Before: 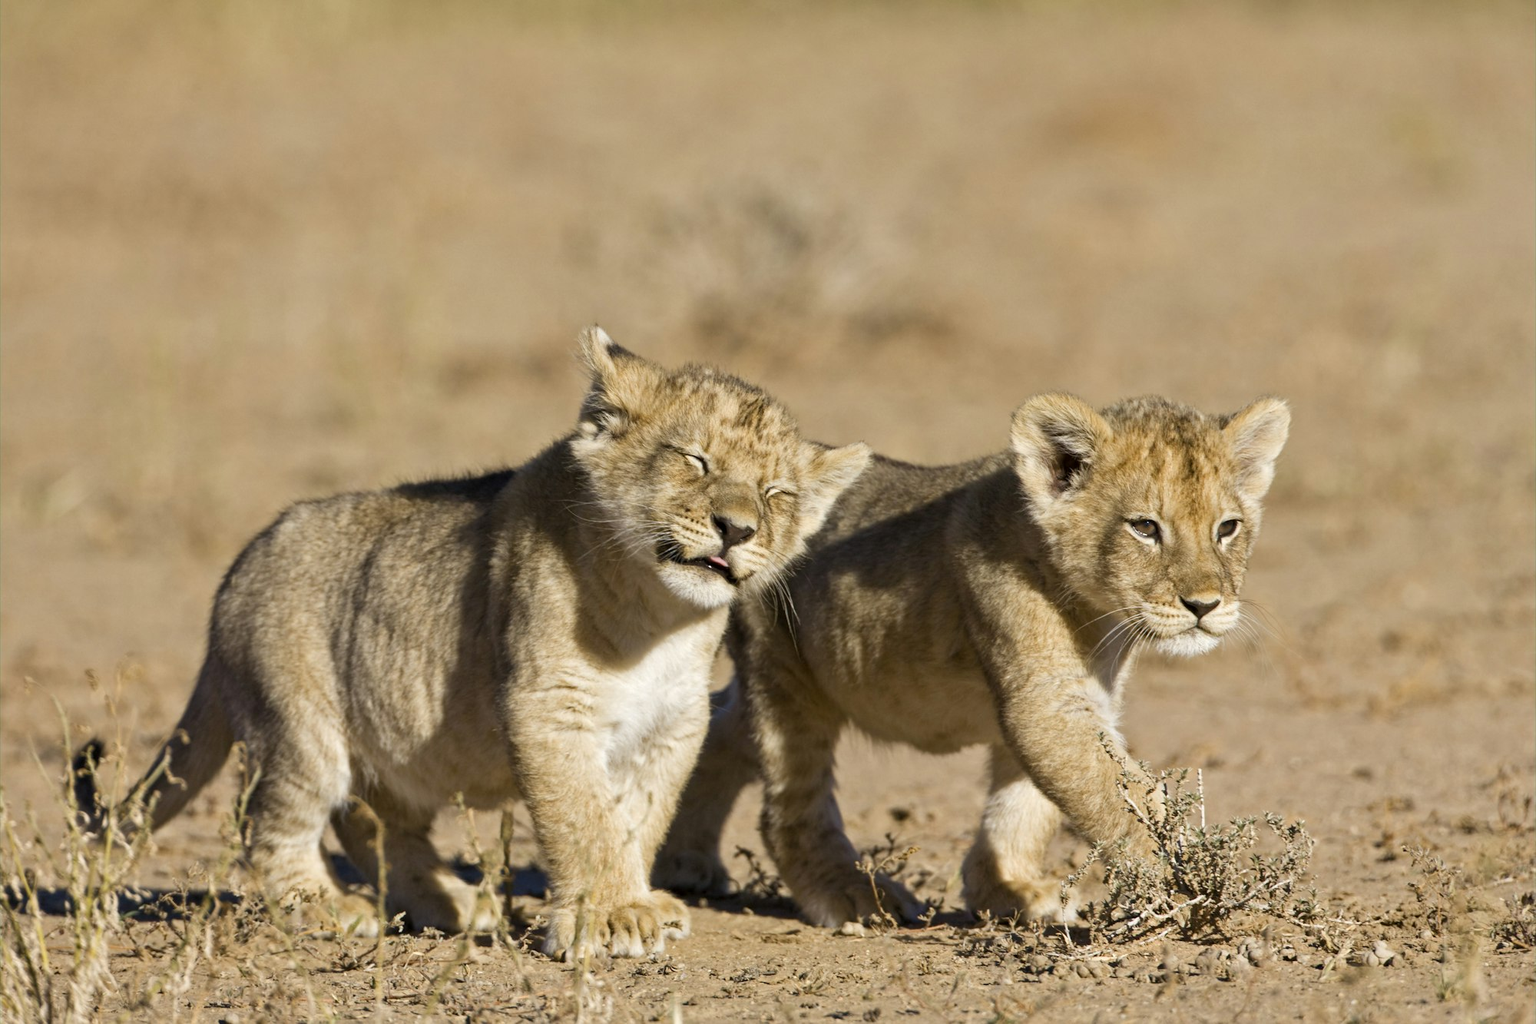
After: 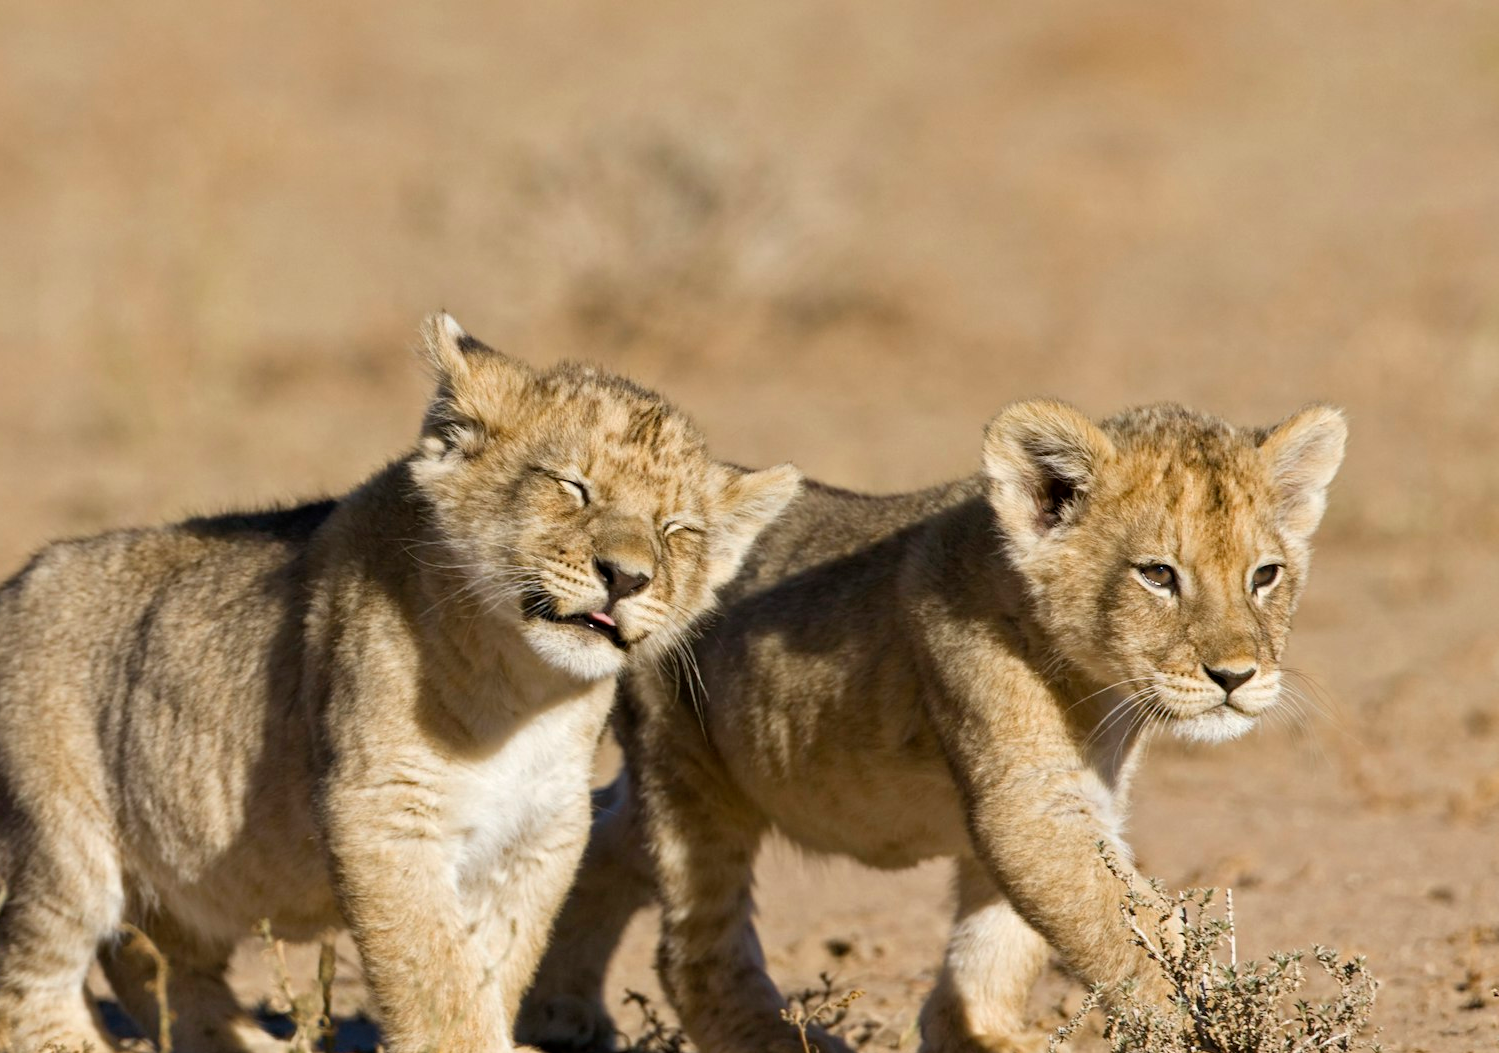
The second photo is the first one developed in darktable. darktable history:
crop: left 16.693%, top 8.449%, right 8.324%, bottom 12.512%
